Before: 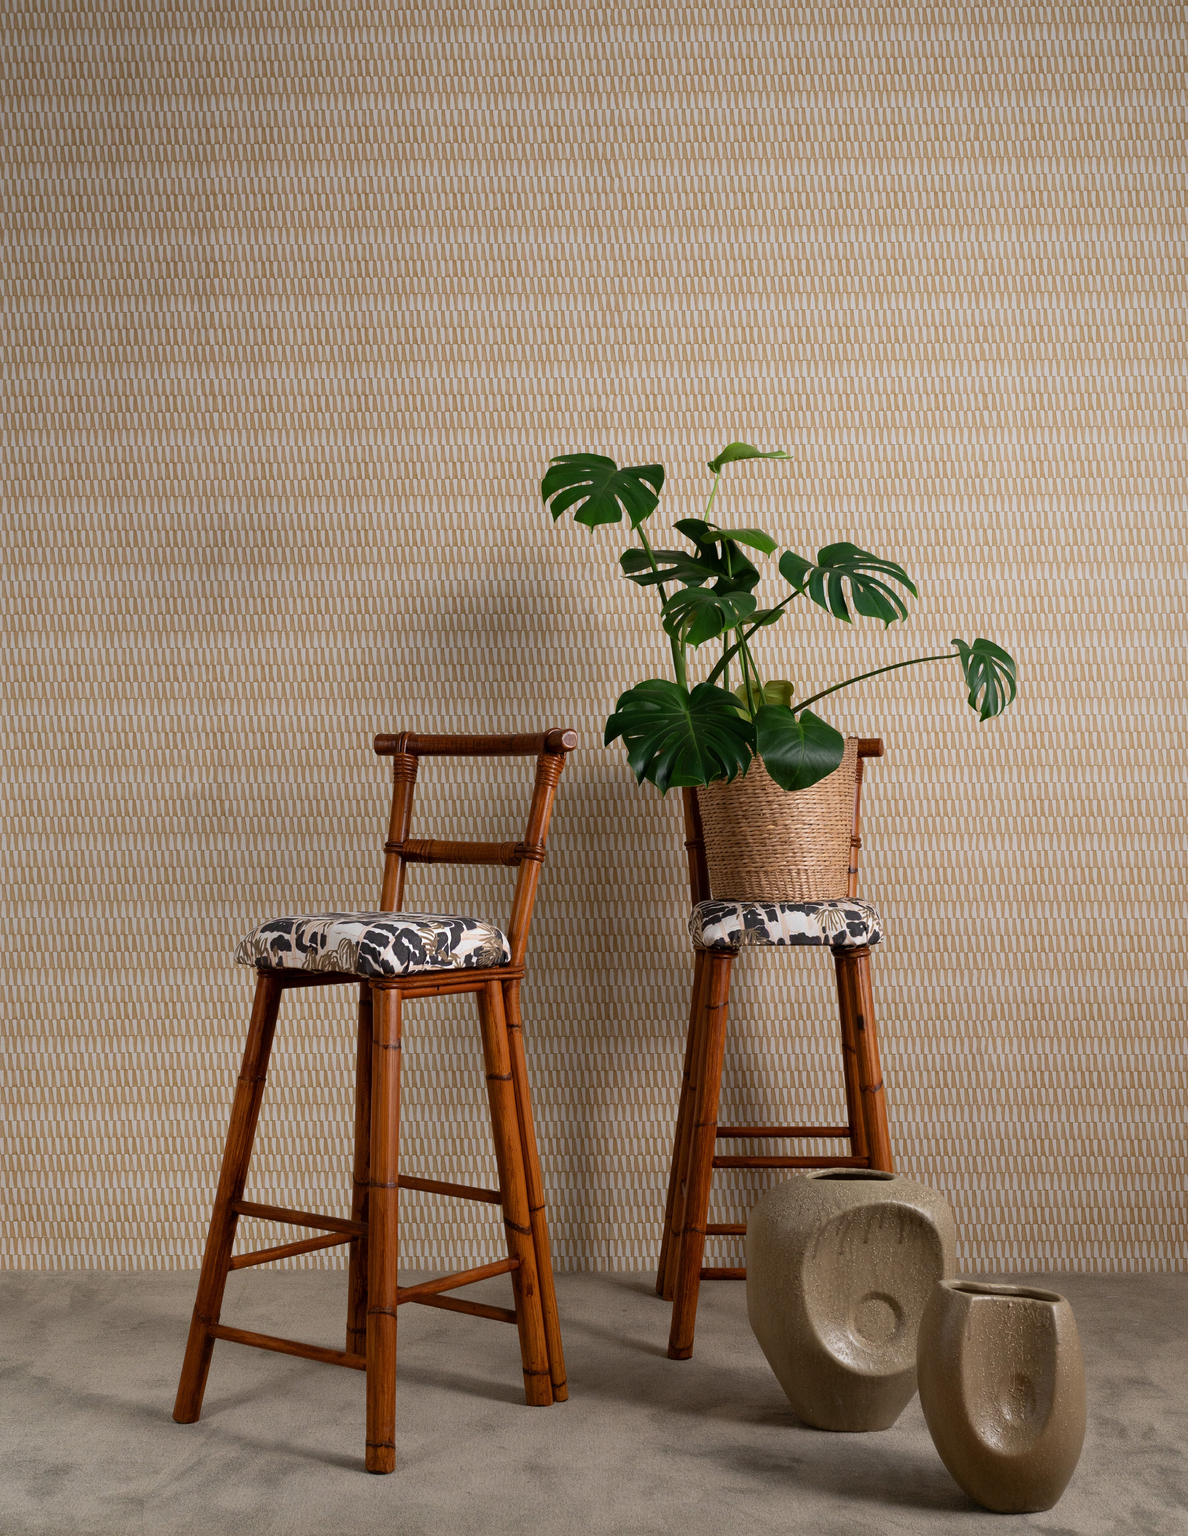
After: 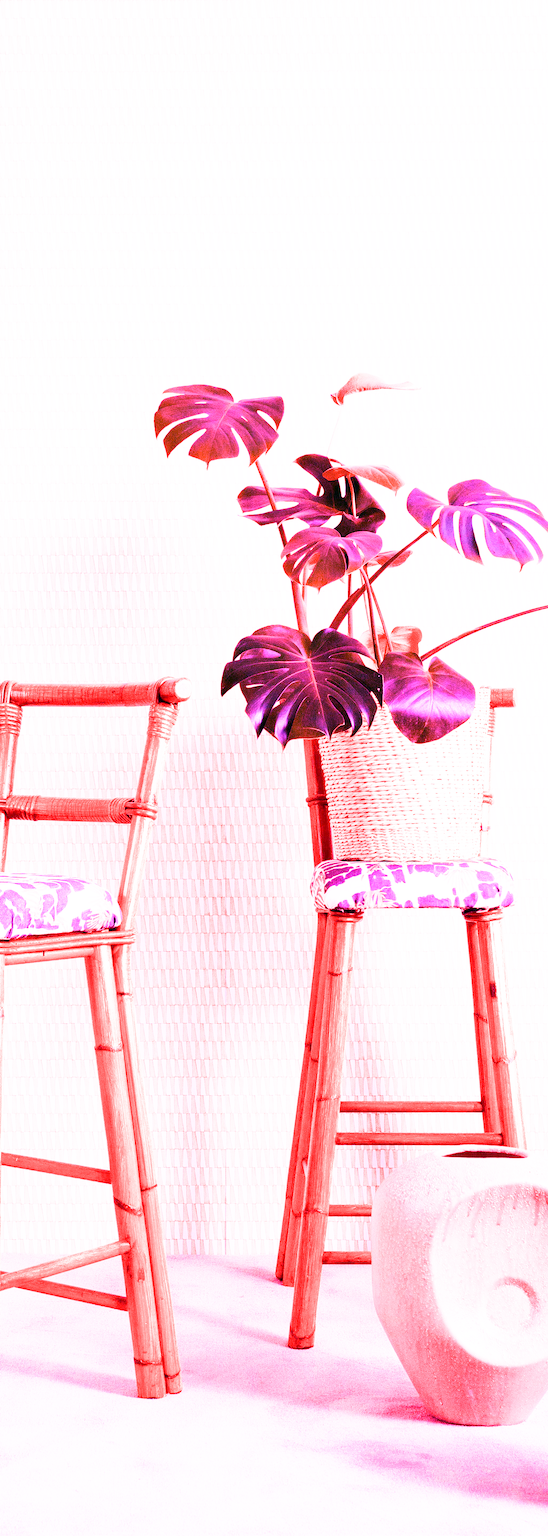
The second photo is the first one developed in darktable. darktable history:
sigmoid: contrast 1.22, skew 0.65
white balance: red 8, blue 8
crop: left 33.452%, top 6.025%, right 23.155%
